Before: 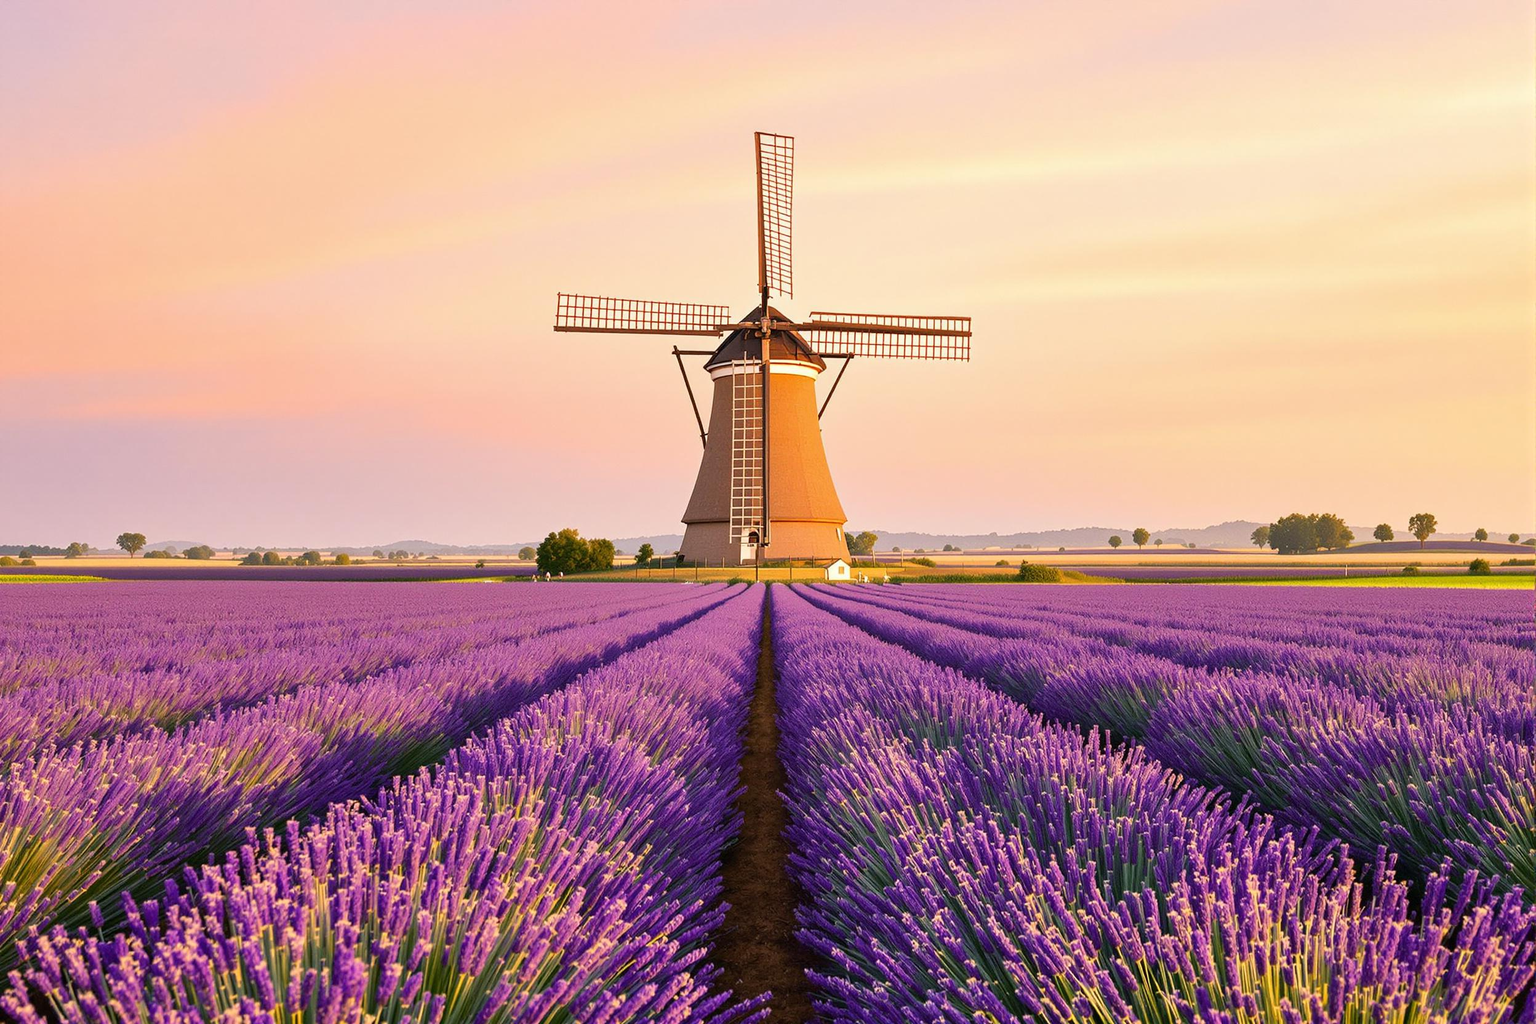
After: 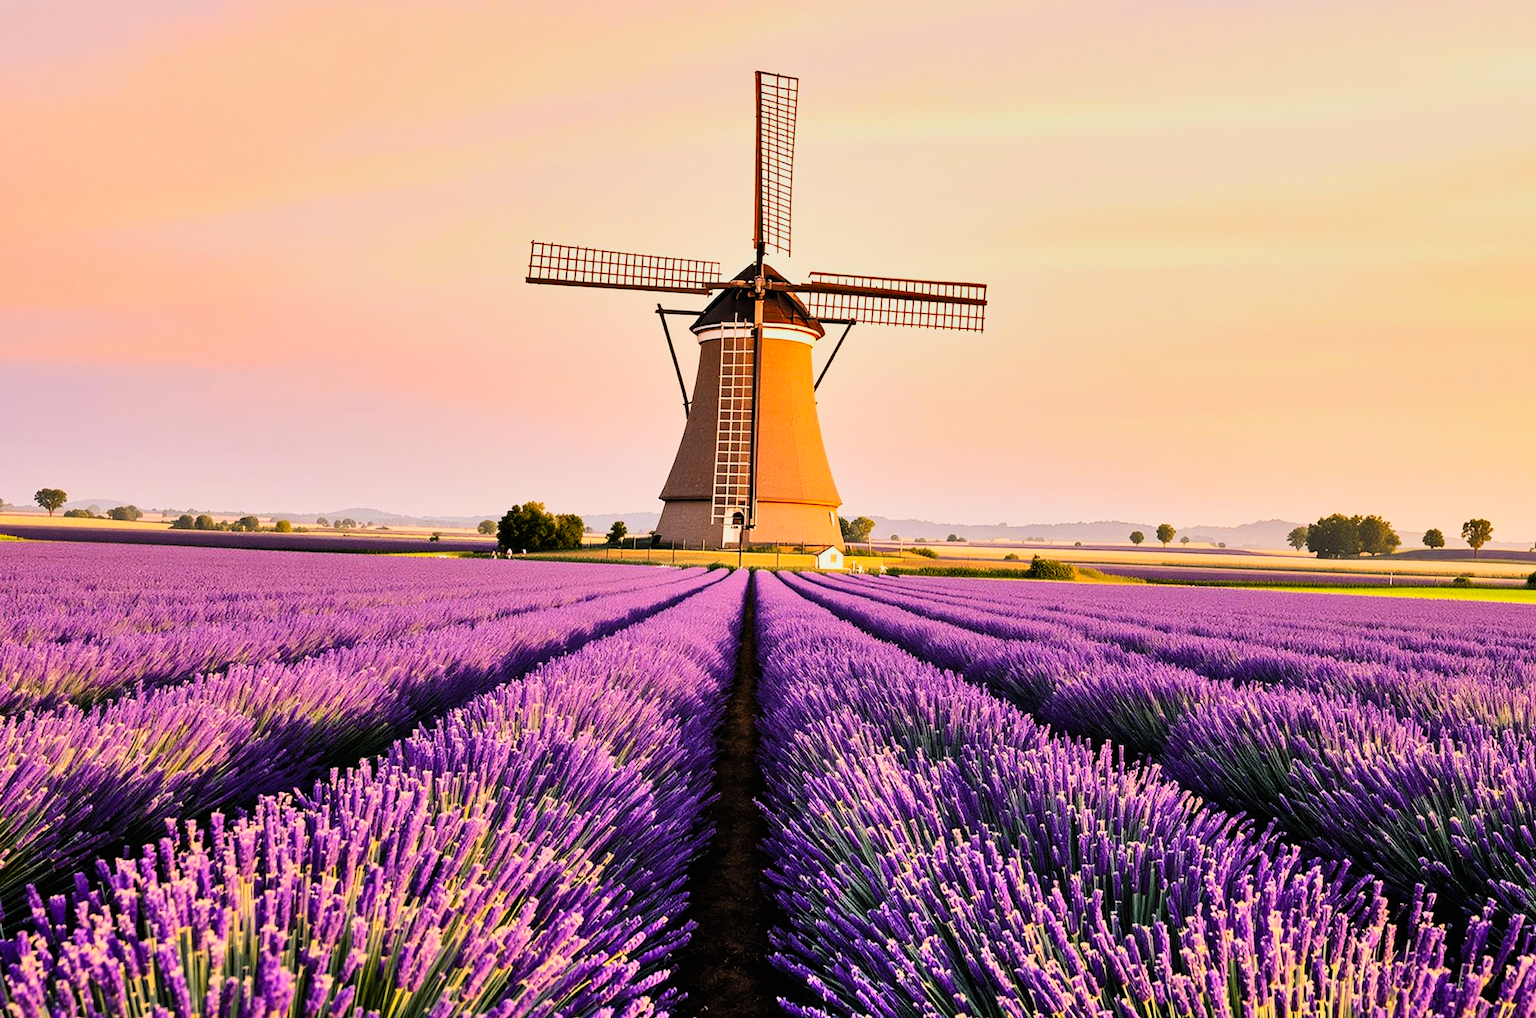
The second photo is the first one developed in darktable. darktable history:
exposure: exposure -0.11 EV, compensate highlight preservation false
crop and rotate: angle -2.08°, left 3.159%, top 4.323%, right 1.456%, bottom 0.776%
shadows and highlights: radius 133.85, soften with gaussian
filmic rgb: black relative exposure -5.07 EV, white relative exposure 4 EV, hardness 2.88, contrast 1.412, highlights saturation mix -30.68%, iterations of high-quality reconstruction 0
contrast brightness saturation: contrast 0.2, brightness 0.156, saturation 0.222
